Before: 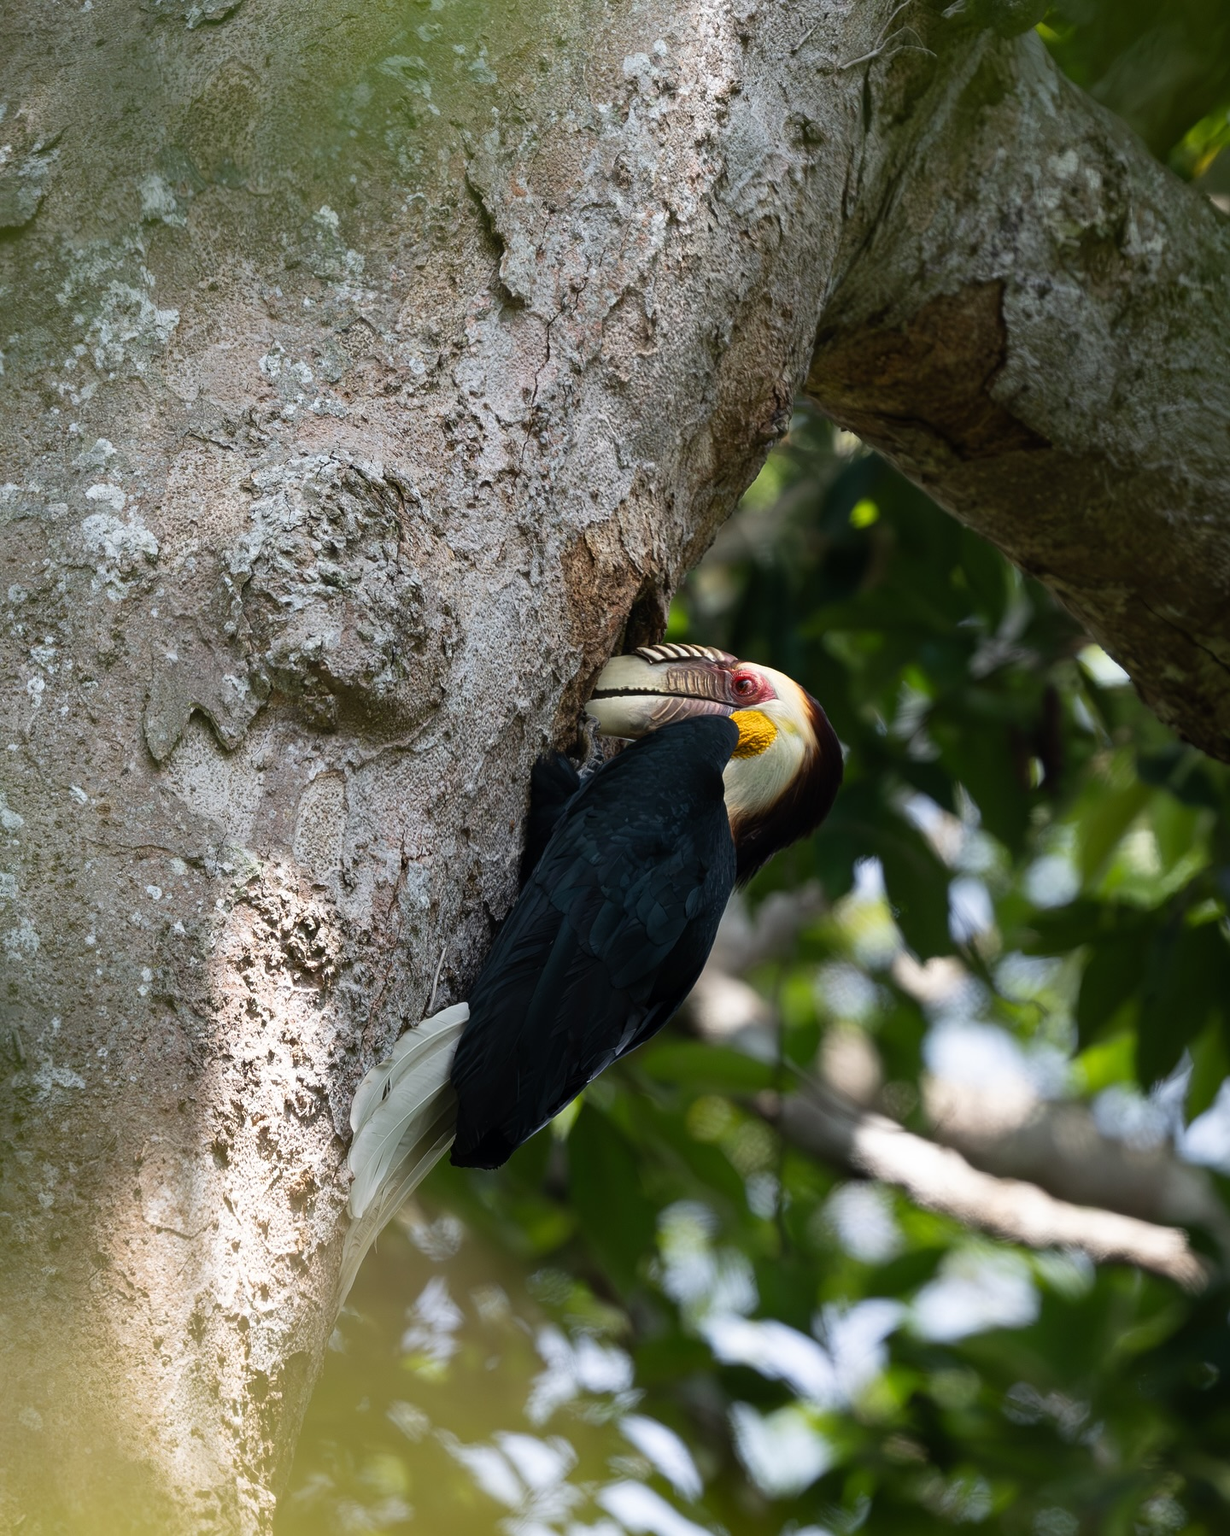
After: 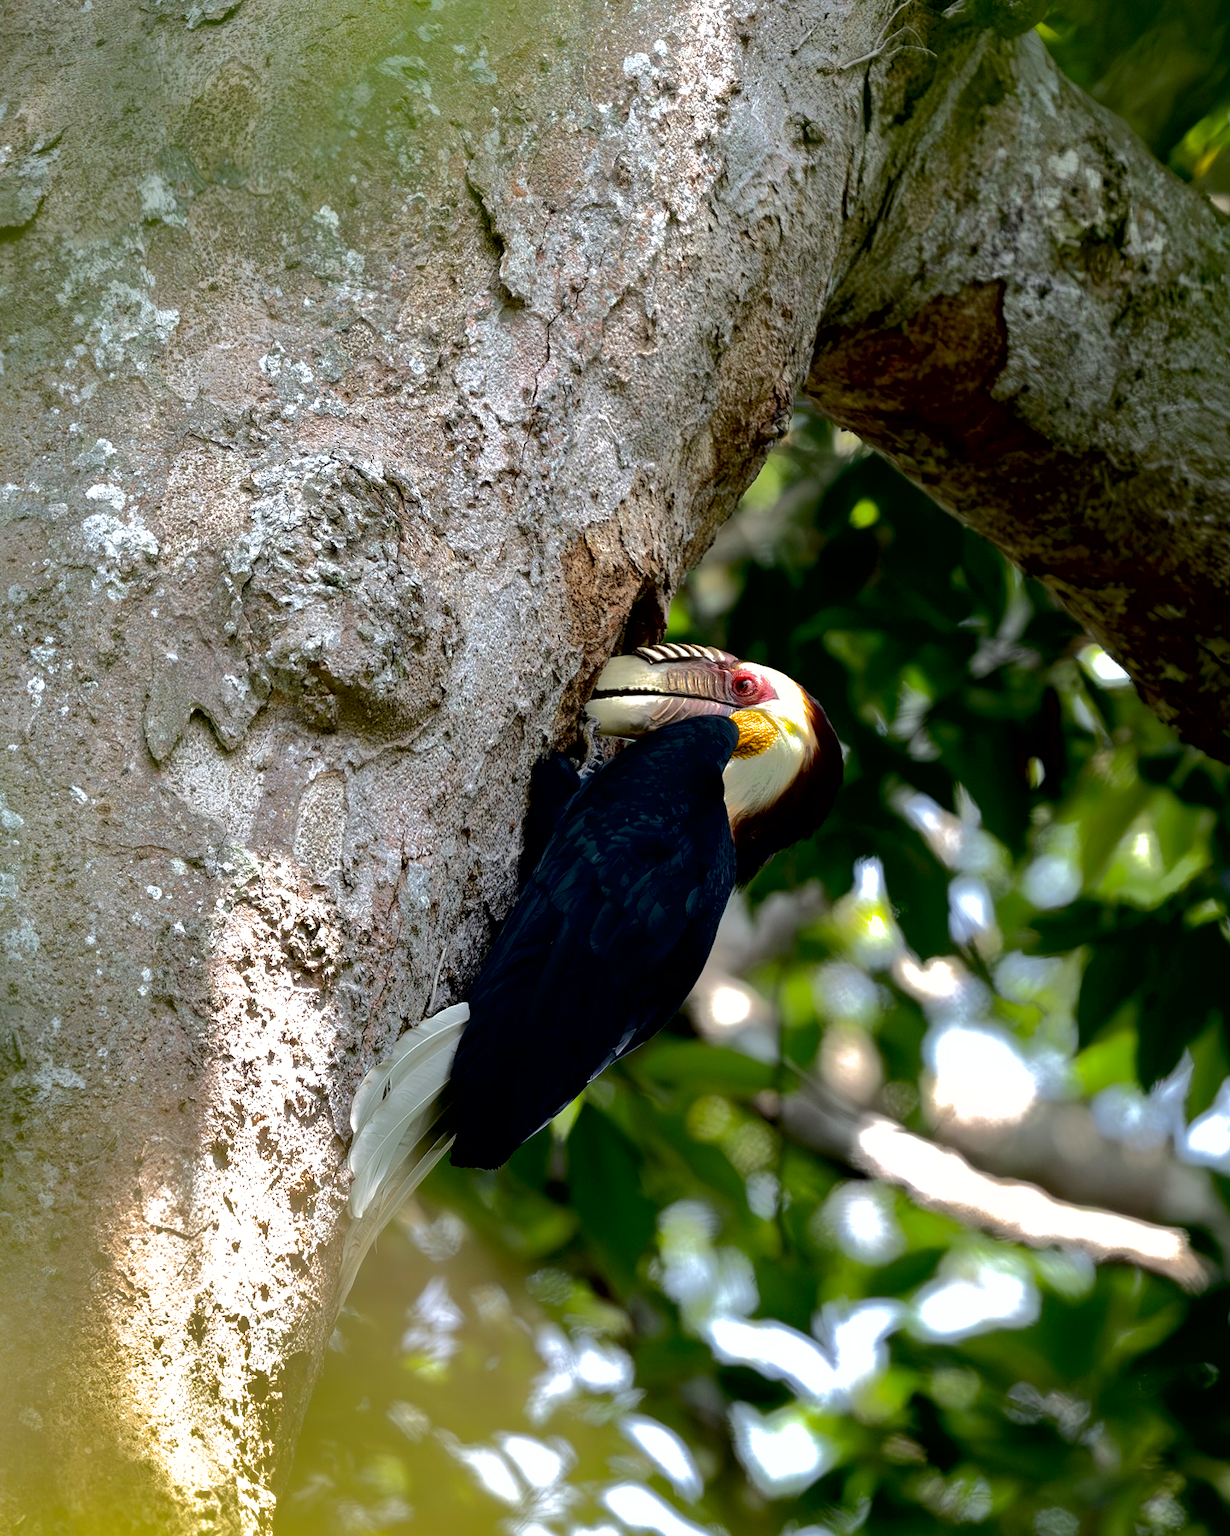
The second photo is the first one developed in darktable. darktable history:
exposure: black level correction 0.012, exposure 0.702 EV, compensate exposure bias true, compensate highlight preservation false
shadows and highlights: shadows -18.29, highlights -73.42
